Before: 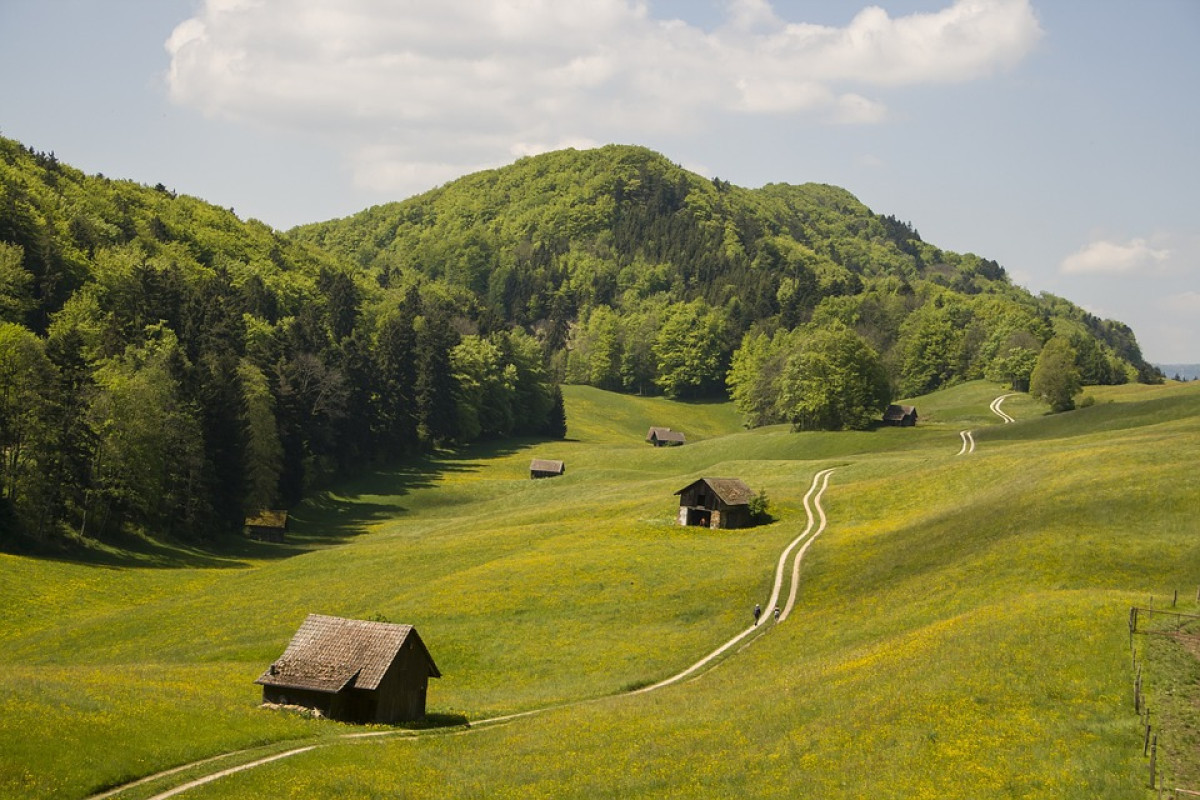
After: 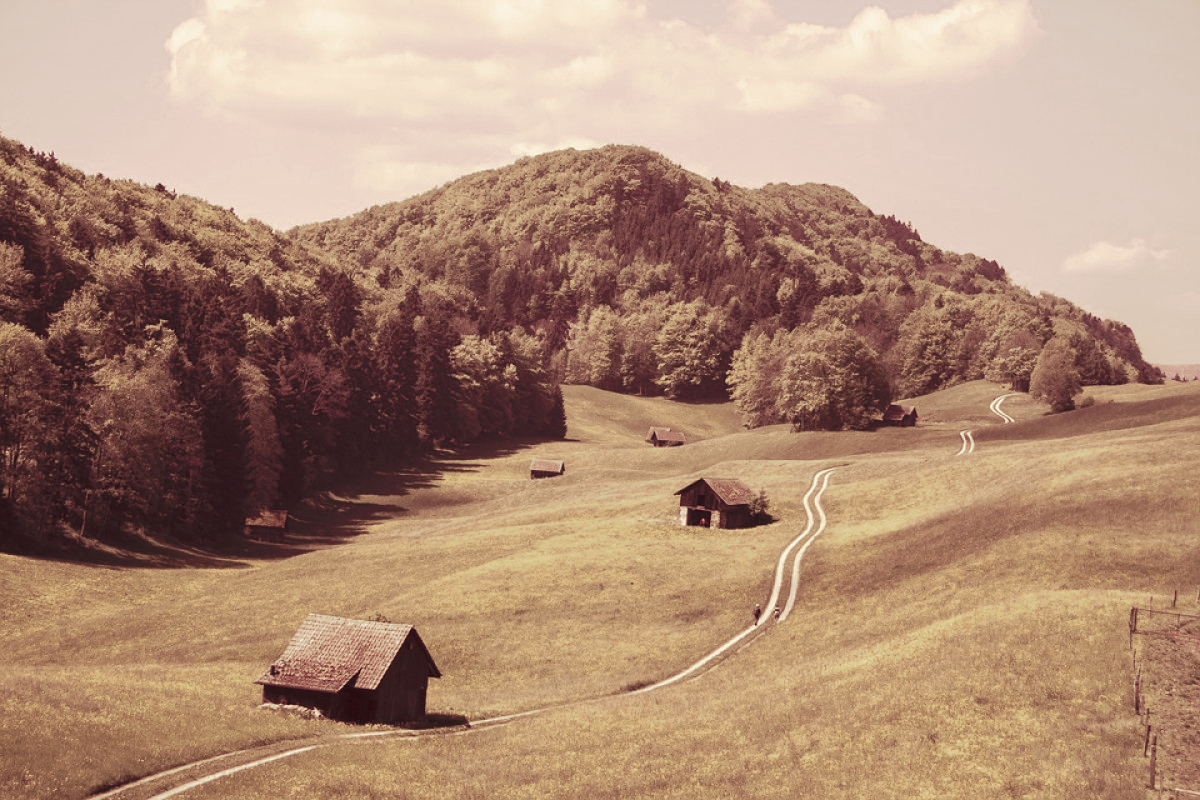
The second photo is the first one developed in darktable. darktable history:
tone curve: curves: ch0 [(0, 0) (0.003, 0.024) (0.011, 0.029) (0.025, 0.044) (0.044, 0.072) (0.069, 0.104) (0.1, 0.131) (0.136, 0.159) (0.177, 0.191) (0.224, 0.245) (0.277, 0.298) (0.335, 0.354) (0.399, 0.428) (0.468, 0.503) (0.543, 0.596) (0.623, 0.684) (0.709, 0.781) (0.801, 0.843) (0.898, 0.946) (1, 1)], preserve colors none
color look up table: target L [93.89, 92.75, 91.23, 83.76, 79.41, 78.52, 71.8, 69.47, 61.57, 51.82, 22.09, 3.943, 200.39, 88.82, 79.69, 68.29, 72.95, 59.35, 66.59, 55.69, 57.39, 54.43, 43.8, 36.33, 30.47, 25.55, 97.54, 76.26, 74.21, 83.47, 90.79, 80.8, 62.77, 91.53, 59.67, 85.07, 79.7, 43.71, 43.02, 43.71, 61, 16.31, 91.99, 94.02, 80.33, 91.02, 72, 35.51, 33.63], target a [-2.923, -4.447, -12.66, -7.278, 2.289, -12.1, -1.019, -13.23, 7.24, 1.045, 7.067, 7.49, 0, -0.318, 11.66, 8.619, 26.61, 15.24, 11.29, 54.82, 45.15, 29.14, 52.3, 43.24, 26.61, 27.87, 0.27, 8.391, 23.81, 11.48, 3.993, 2.435, 55.69, 0.264, 58.47, 7.025, 2.62, 27.2, 41.72, 39.85, 10.46, 28.85, -4.968, 2.12, -1.003, -0.452, 5.643, 14.95, 19.49], target b [7.661, 15.53, 8.13, 31.75, 26.43, 26.74, 15.97, 30.31, 20.25, 24.2, 13.79, 1.961, 0, 31.83, 37.92, 18.82, 23.94, 12.91, 28.8, 18.23, 5.212, 19.84, 16.6, 15.88, 16.38, 7.98, 5.106, 15.33, 7.656, -5.887, -3.233, 15.75, -12.66, -2.936, -38.63, -4.113, 14.19, 2.695, -6.178, -12.29, 12.06, -0.004, 0.644, -0.569, 13.72, -1.501, 10.11, 7.214, 7.27], num patches 49
